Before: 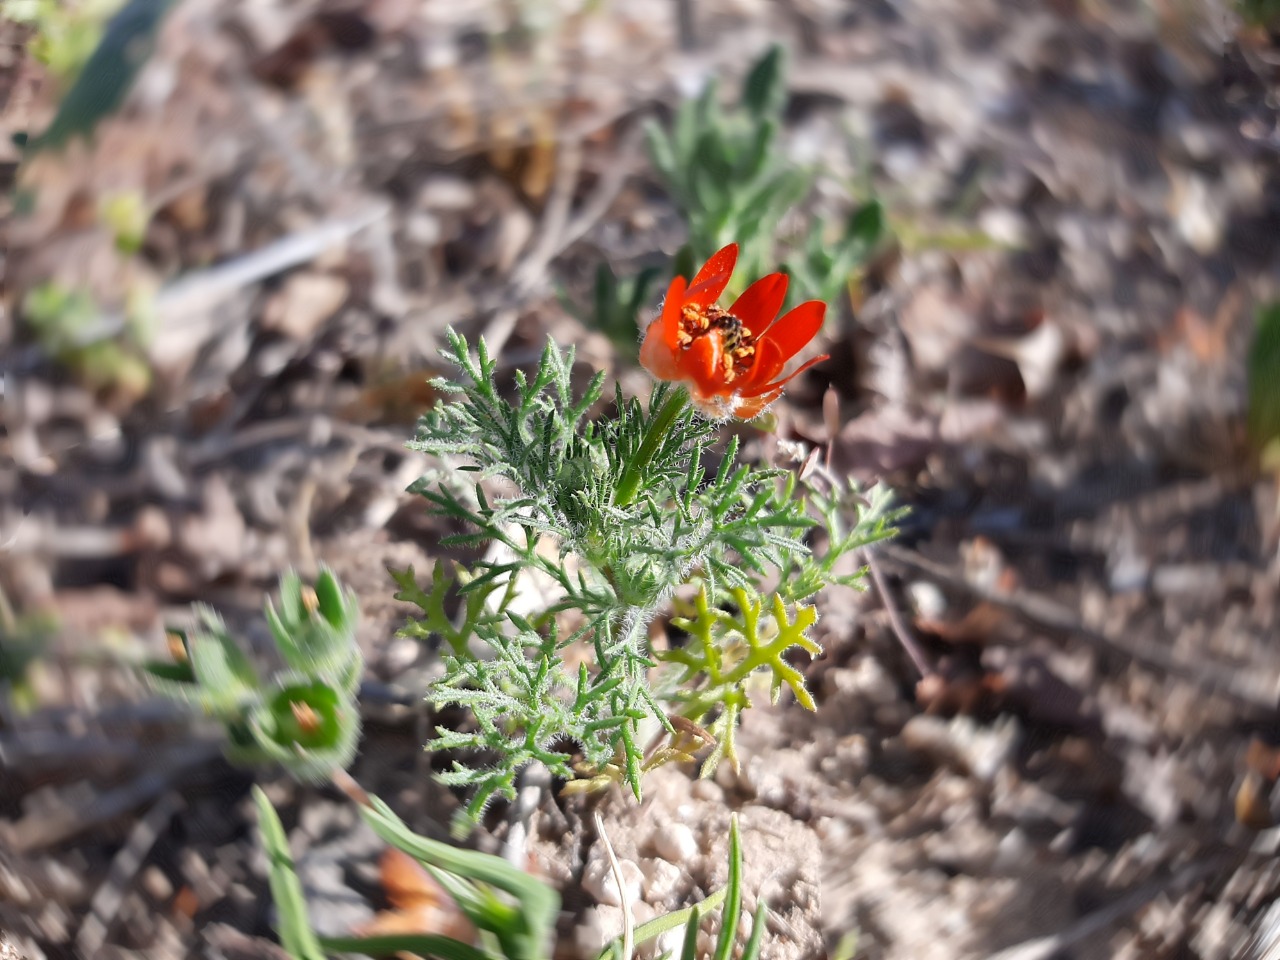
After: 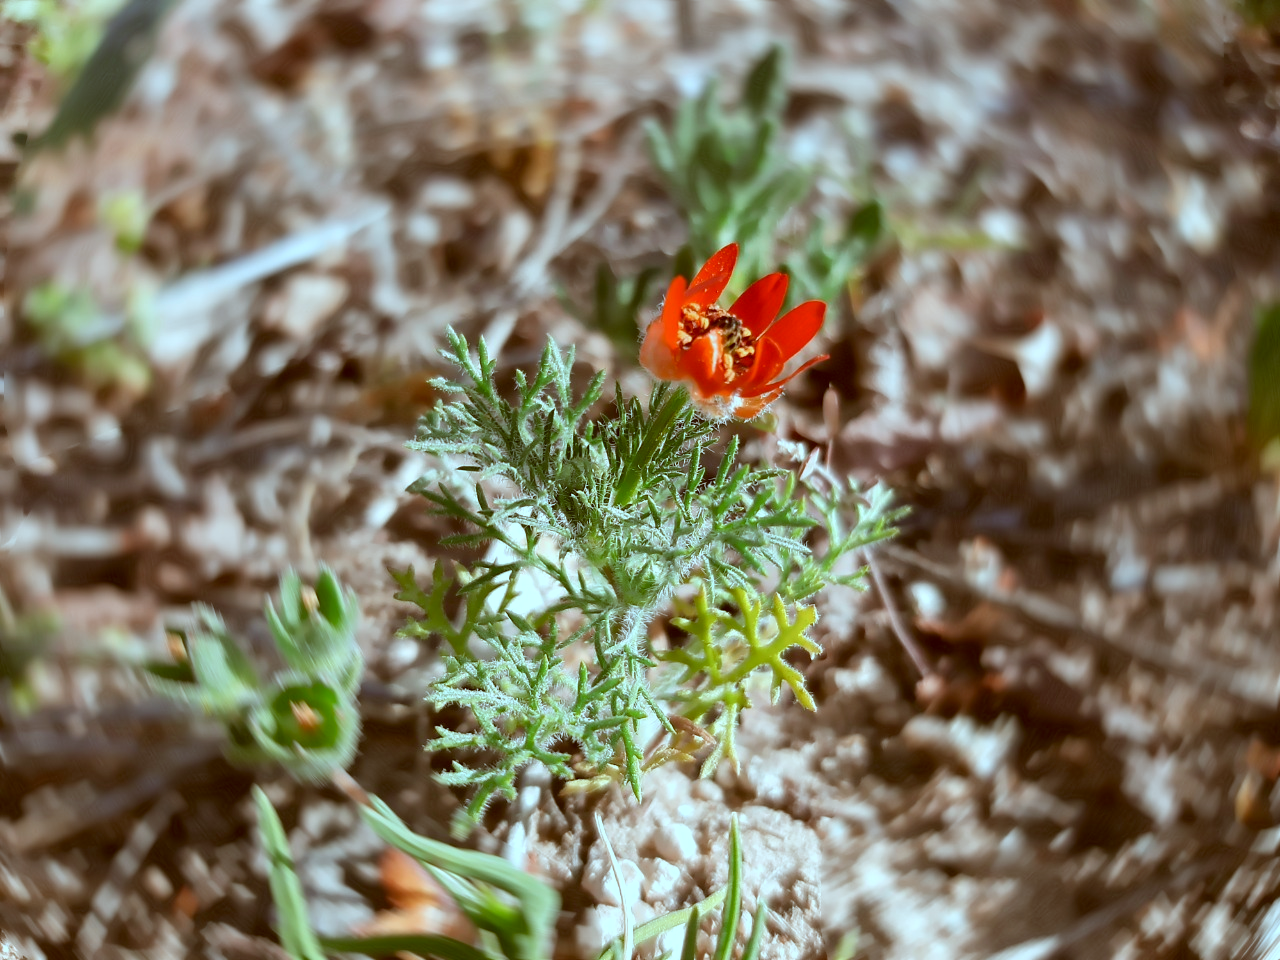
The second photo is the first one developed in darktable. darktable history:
color correction: highlights a* -14.29, highlights b* -16.52, shadows a* 10.83, shadows b* 28.74
